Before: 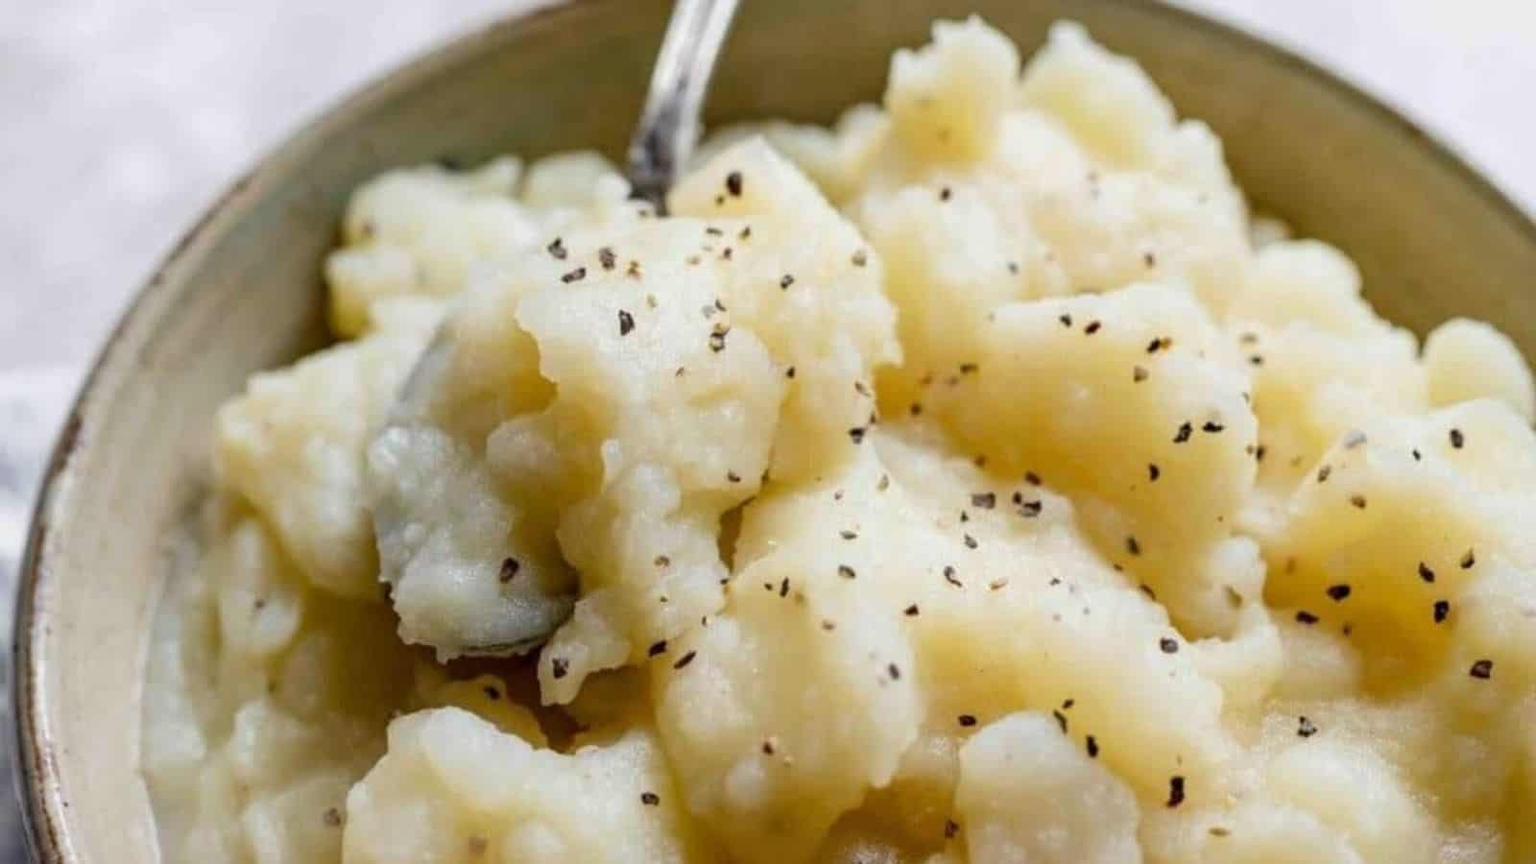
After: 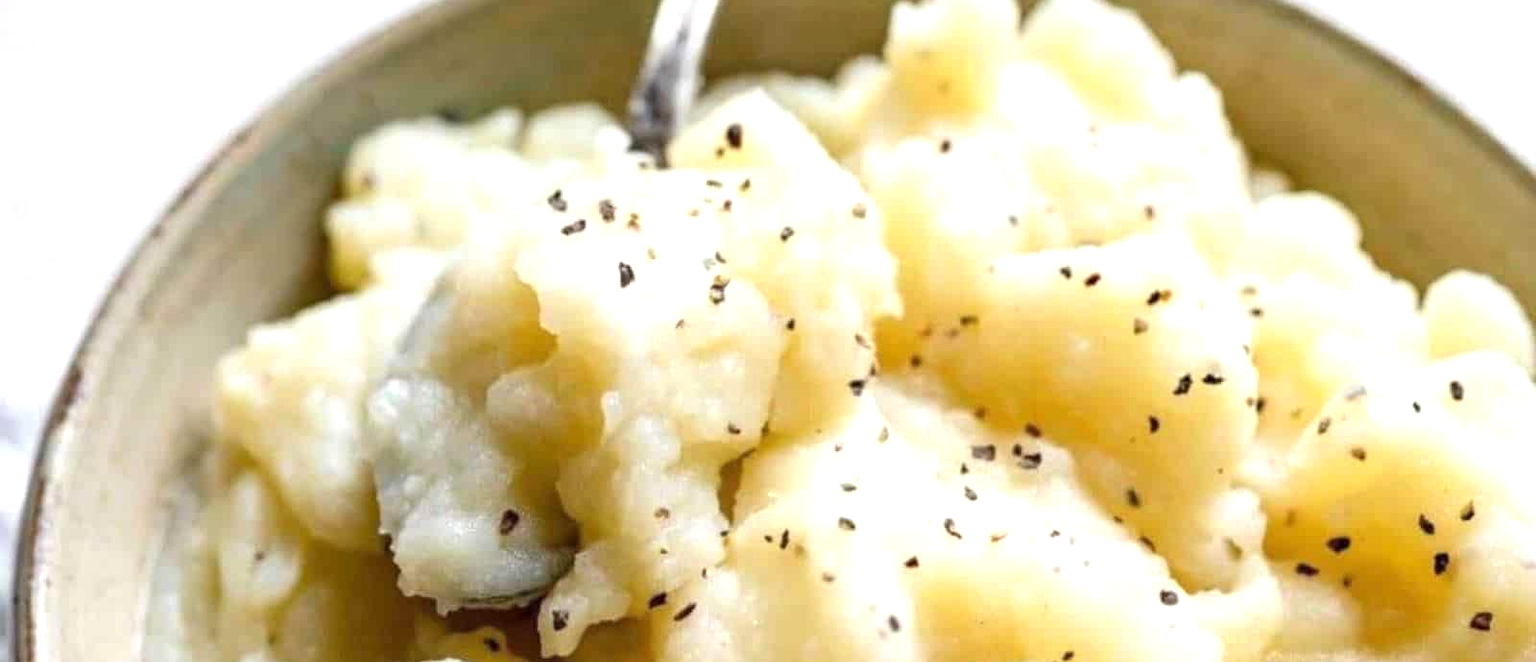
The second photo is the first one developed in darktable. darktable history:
exposure: black level correction 0, exposure 0.7 EV, compensate exposure bias true, compensate highlight preservation false
crop: top 5.667%, bottom 17.637%
